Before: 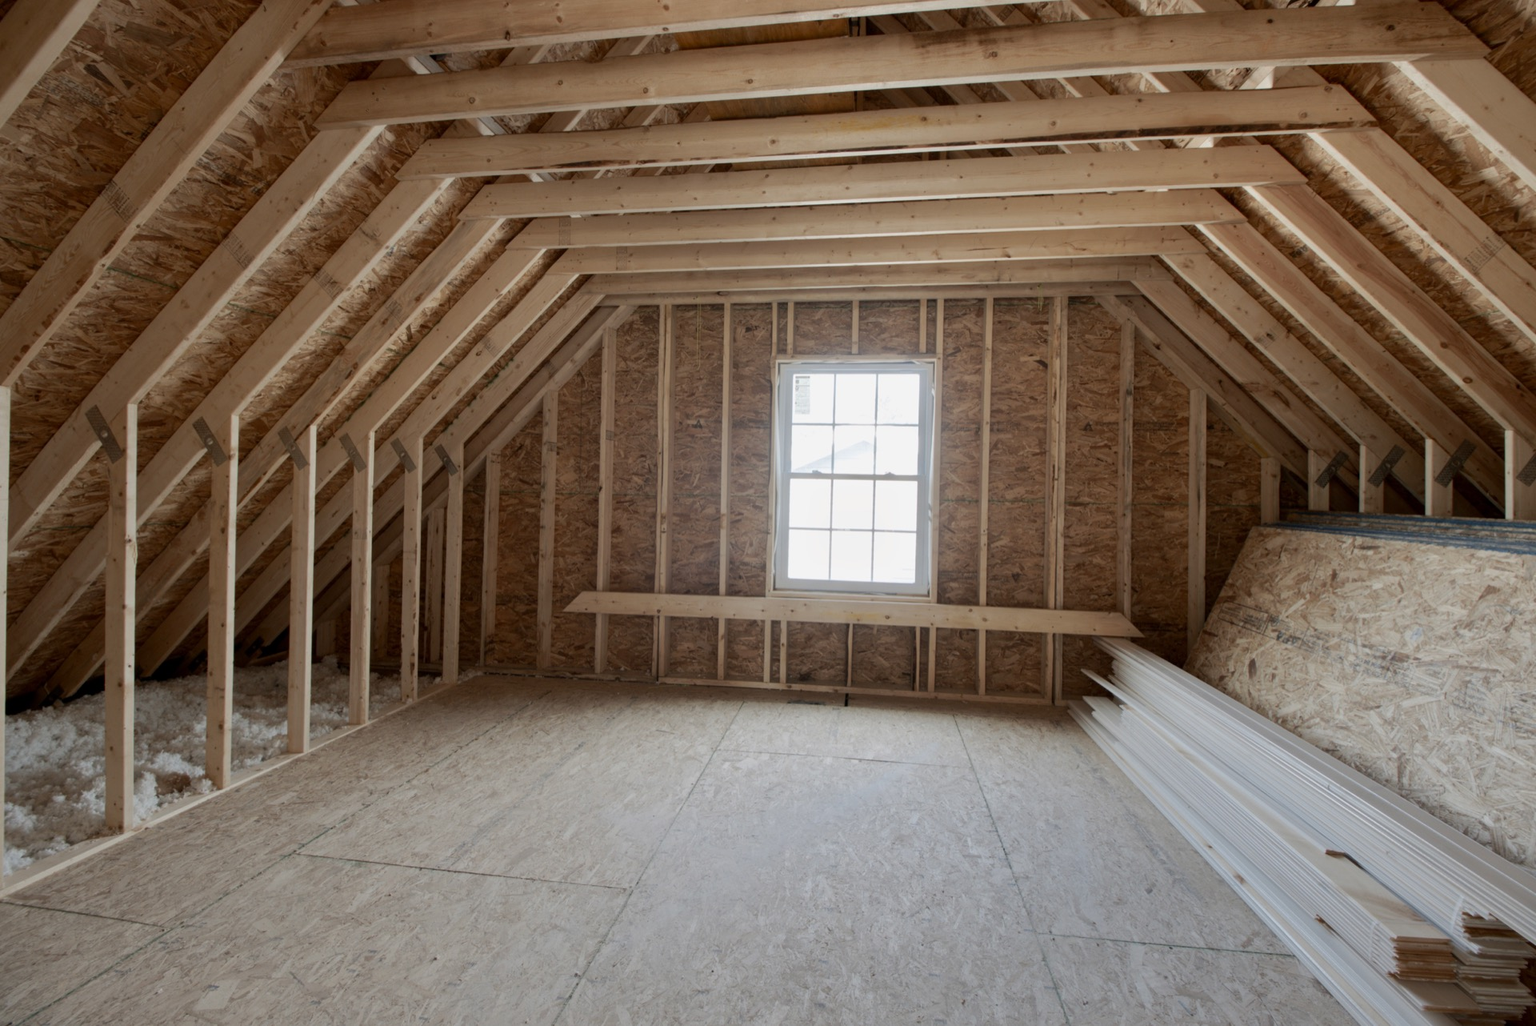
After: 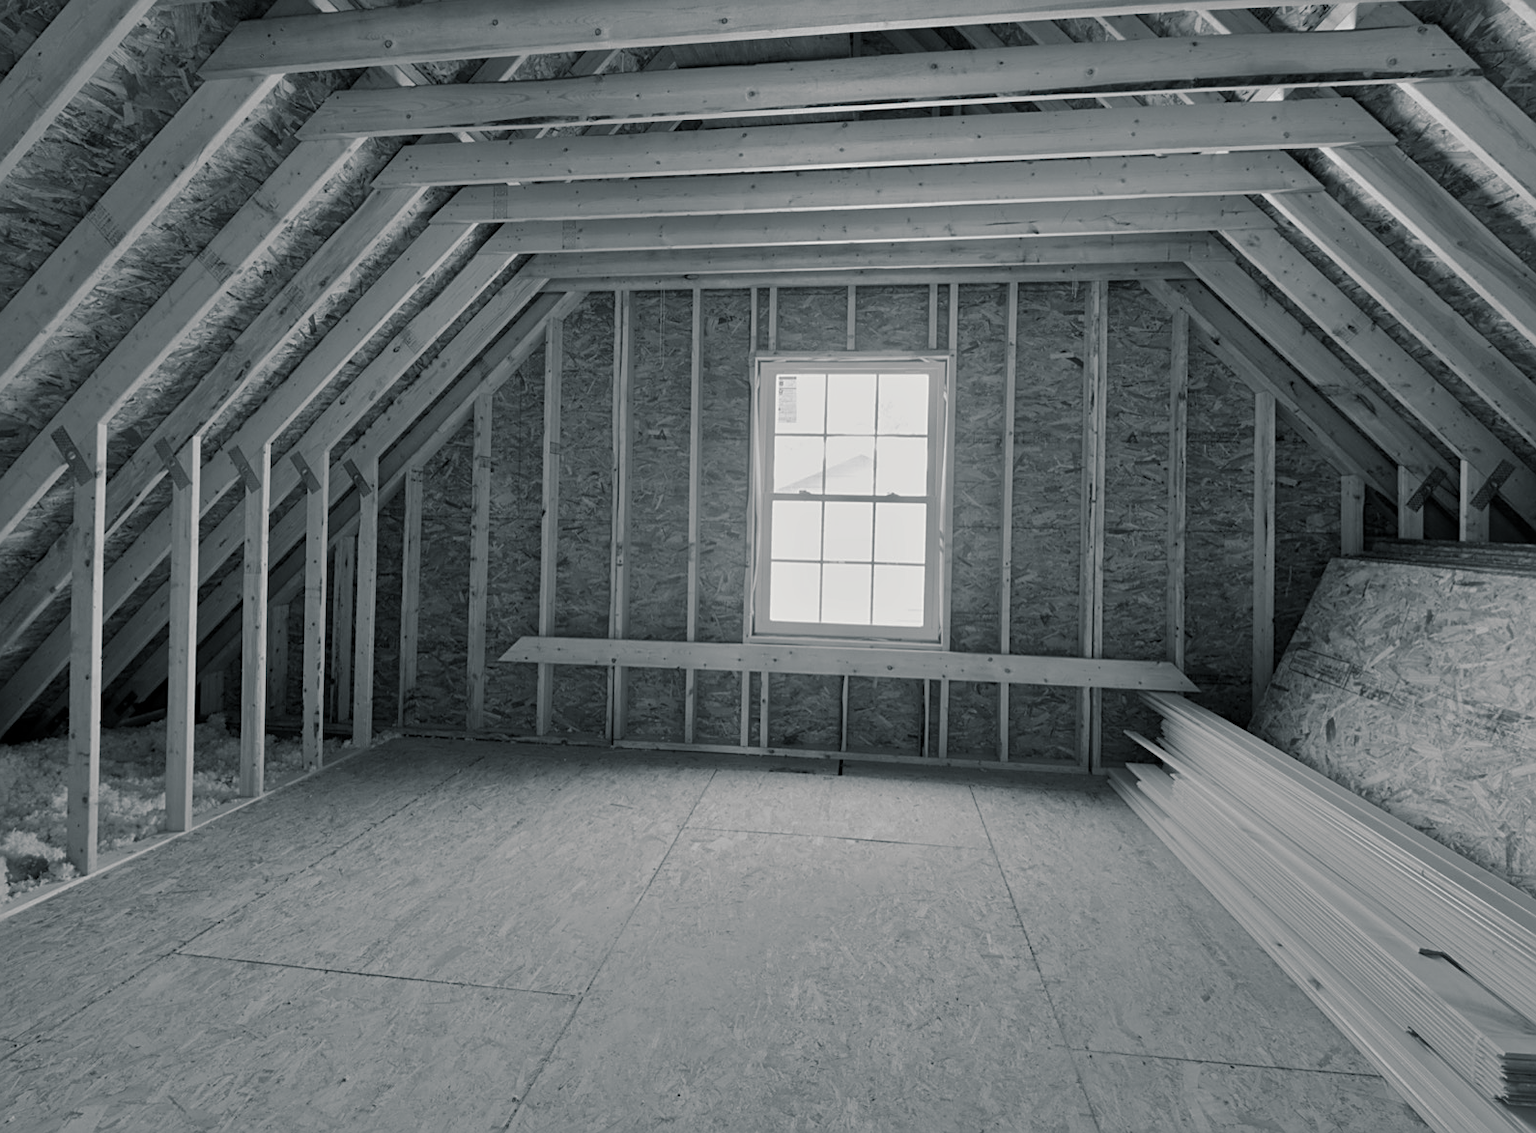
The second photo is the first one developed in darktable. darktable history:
crop: left 9.807%, top 6.259%, right 7.334%, bottom 2.177%
split-toning: shadows › hue 201.6°, shadows › saturation 0.16, highlights › hue 50.4°, highlights › saturation 0.2, balance -49.9
sharpen: on, module defaults
monochrome: a 26.22, b 42.67, size 0.8
shadows and highlights: soften with gaussian
